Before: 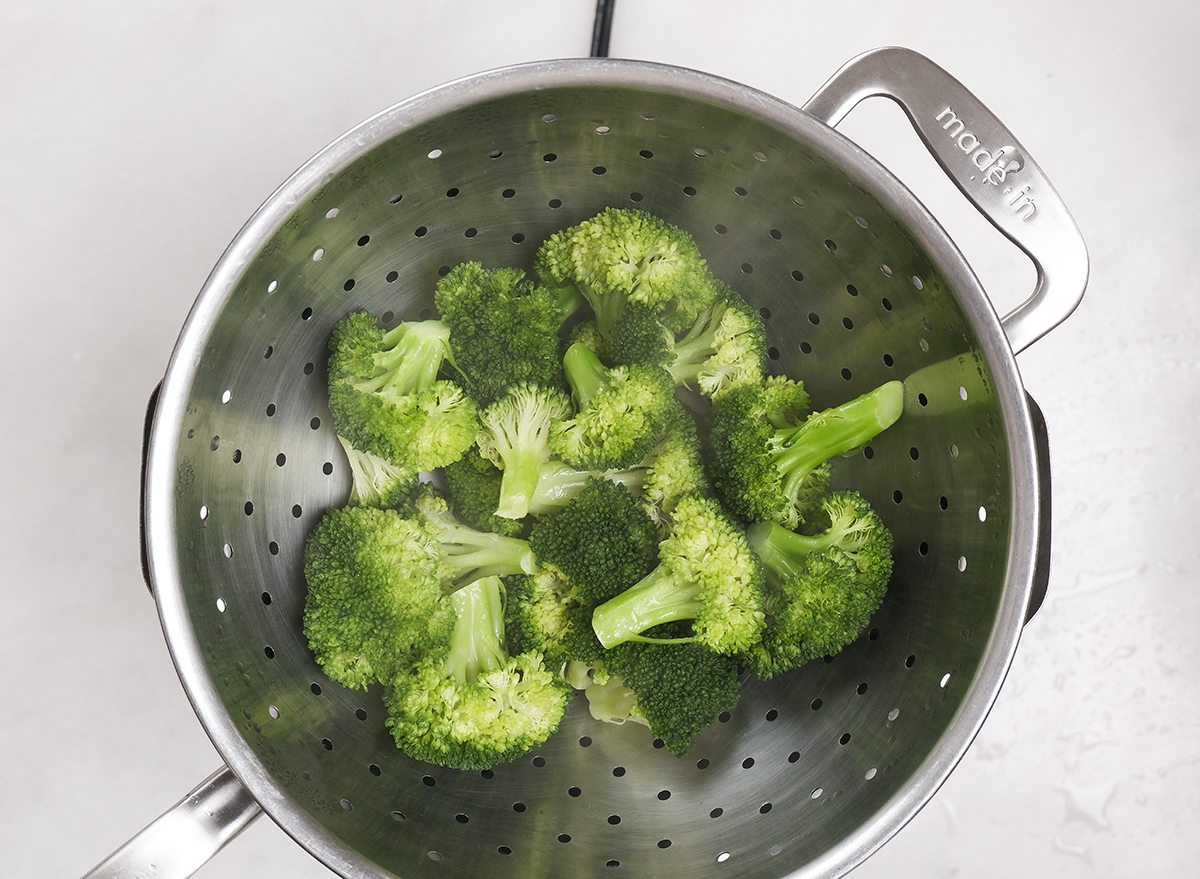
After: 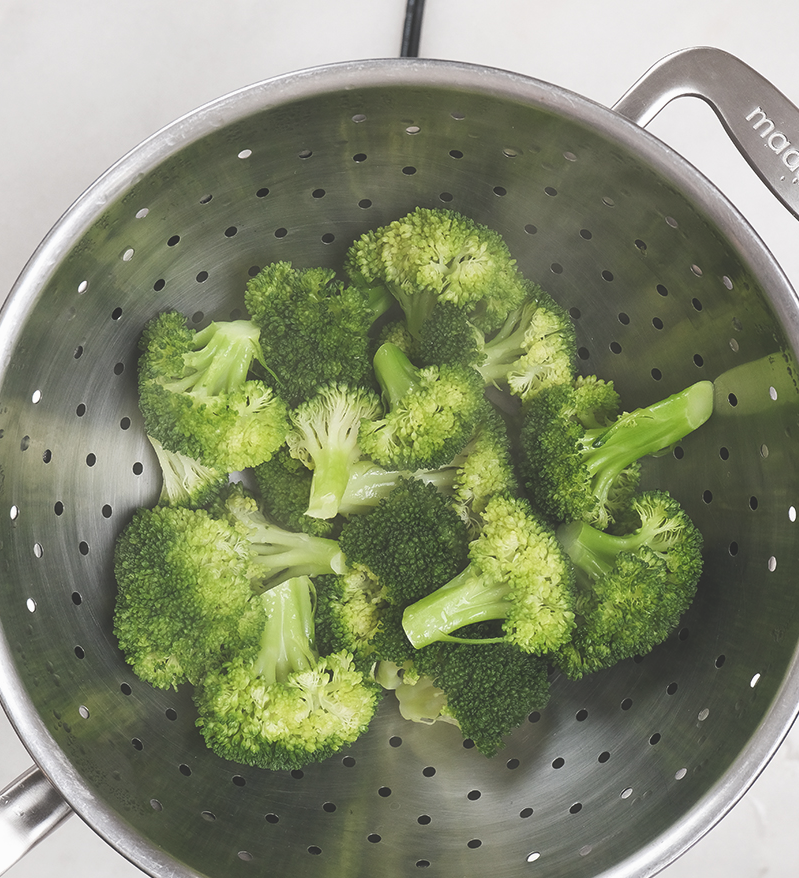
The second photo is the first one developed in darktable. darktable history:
crop and rotate: left 15.892%, right 17.475%
exposure: black level correction -0.022, exposure -0.034 EV, compensate highlight preservation false
